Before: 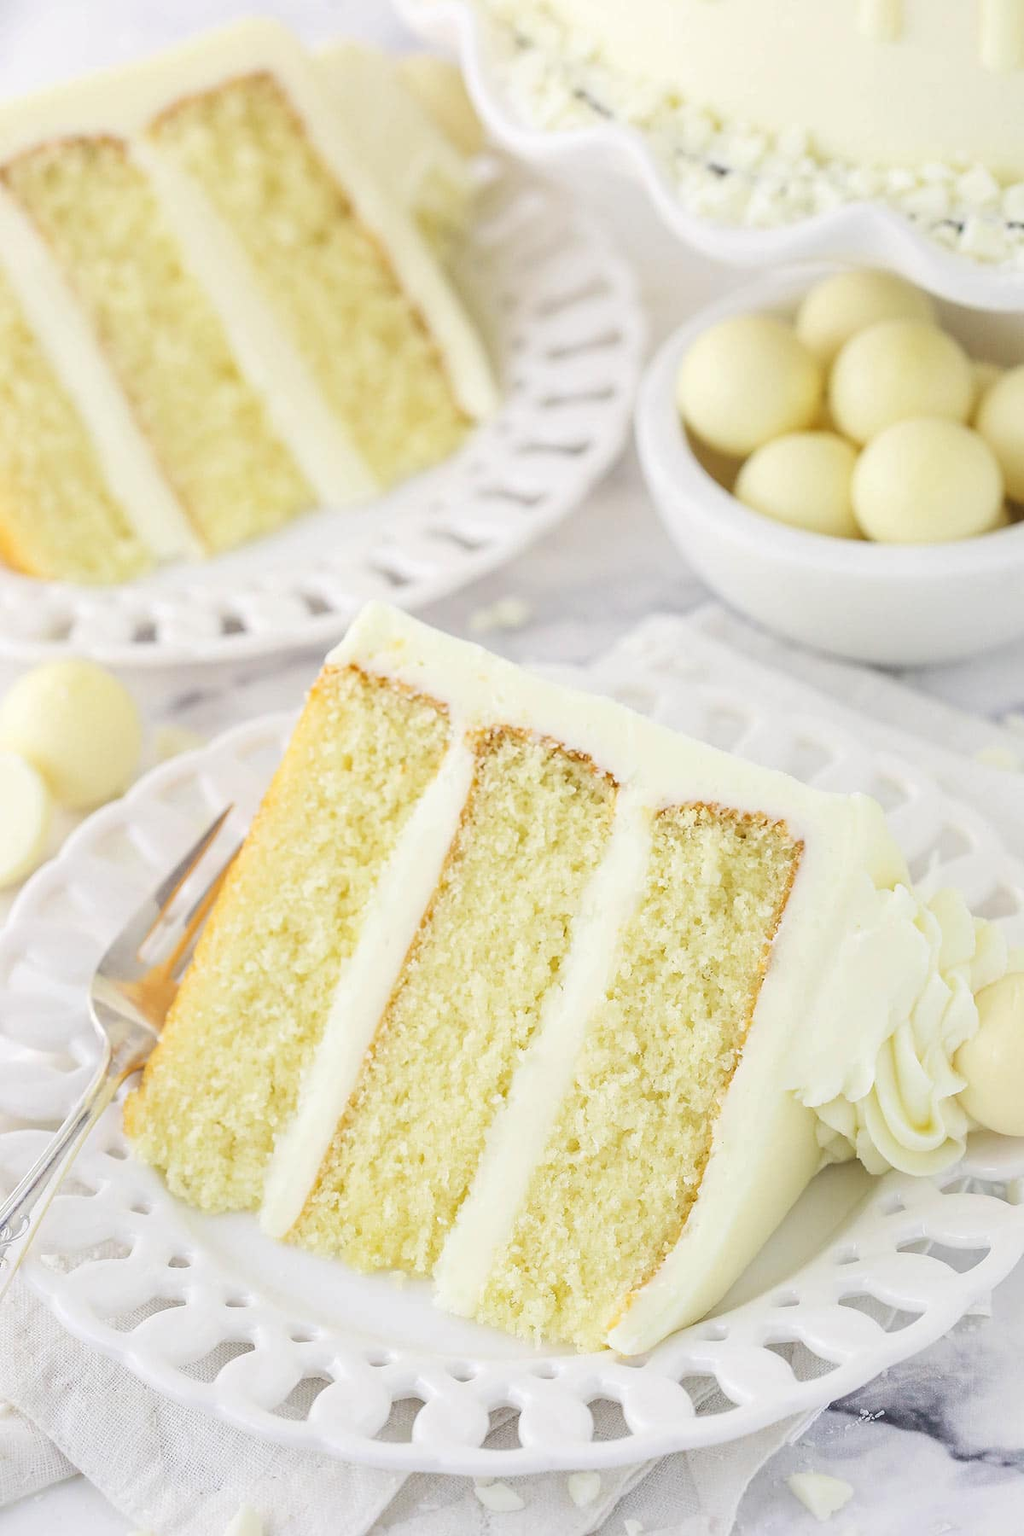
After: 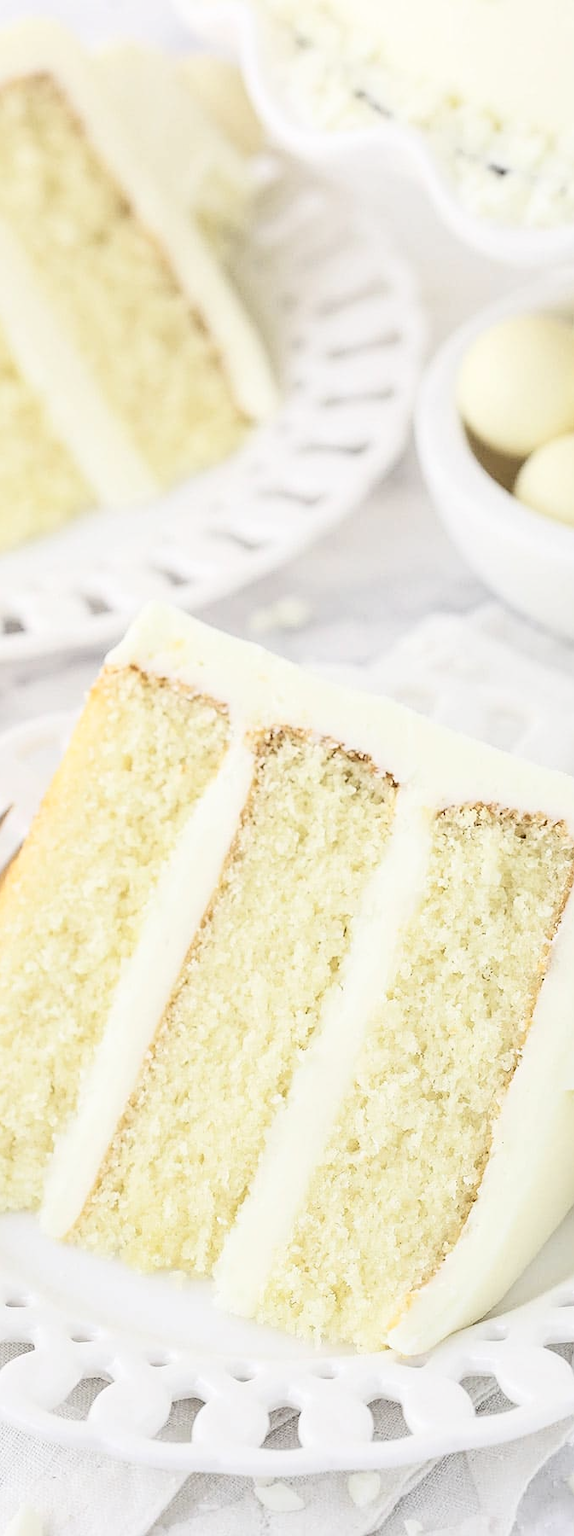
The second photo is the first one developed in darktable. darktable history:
contrast brightness saturation: contrast 0.248, saturation -0.308
crop: left 21.568%, right 22.292%
sharpen: amount 0.211
